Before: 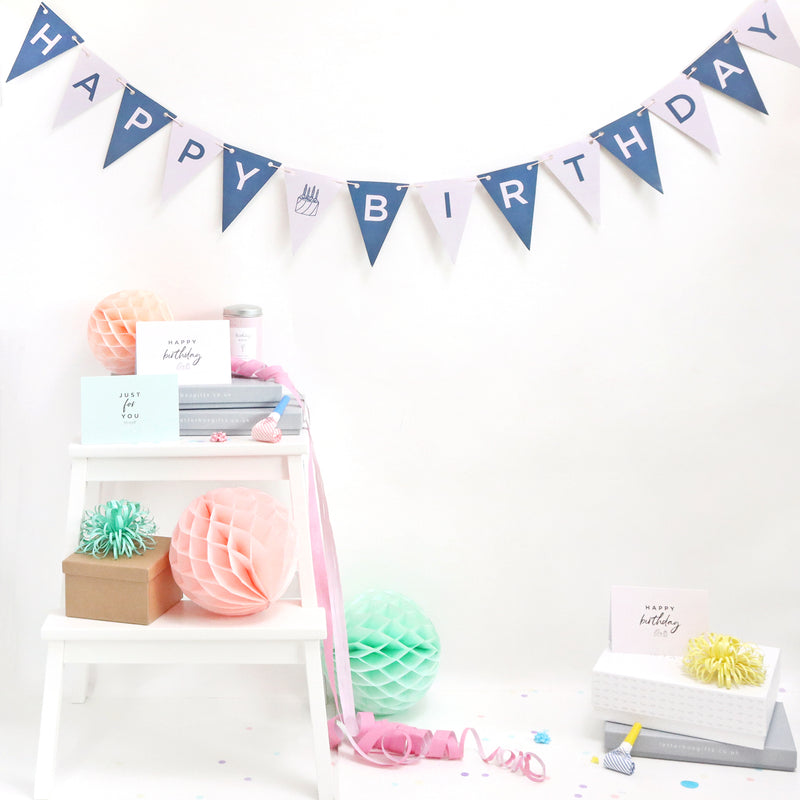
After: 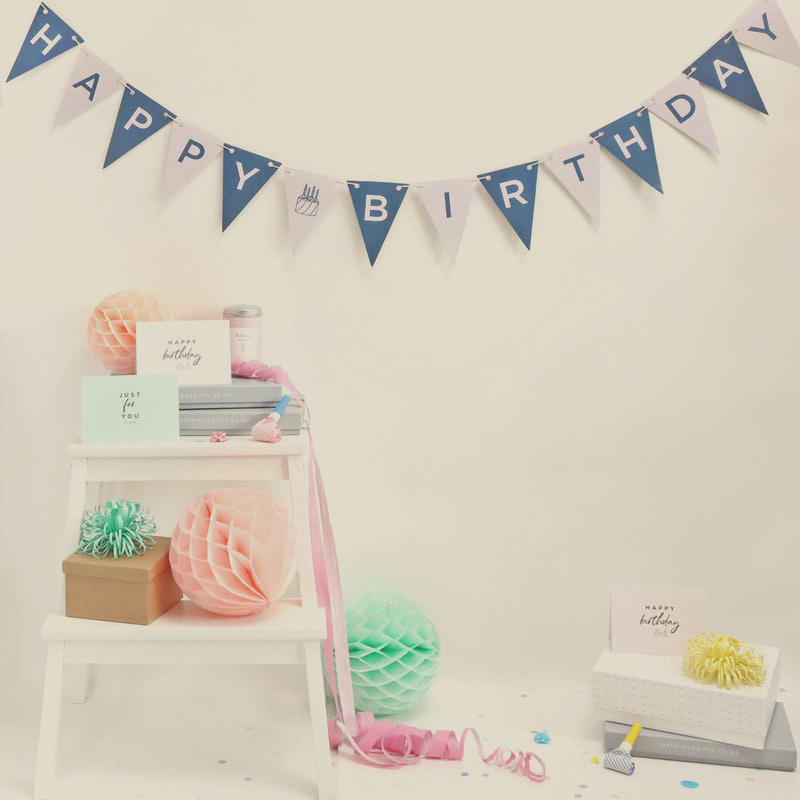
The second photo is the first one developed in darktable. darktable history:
exposure: black level correction -0.015, exposure -0.5 EV, compensate highlight preservation false
white balance: red 1.029, blue 0.92
